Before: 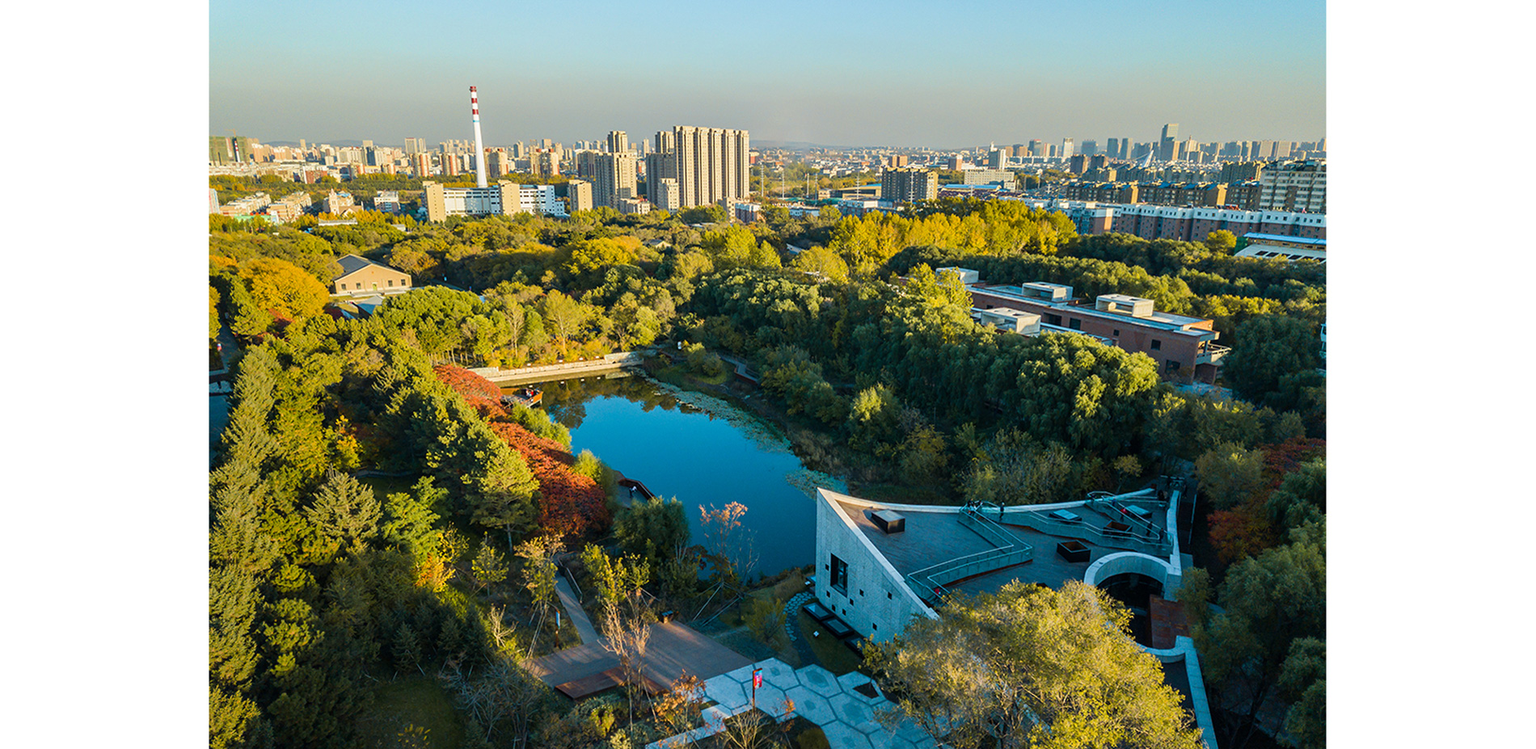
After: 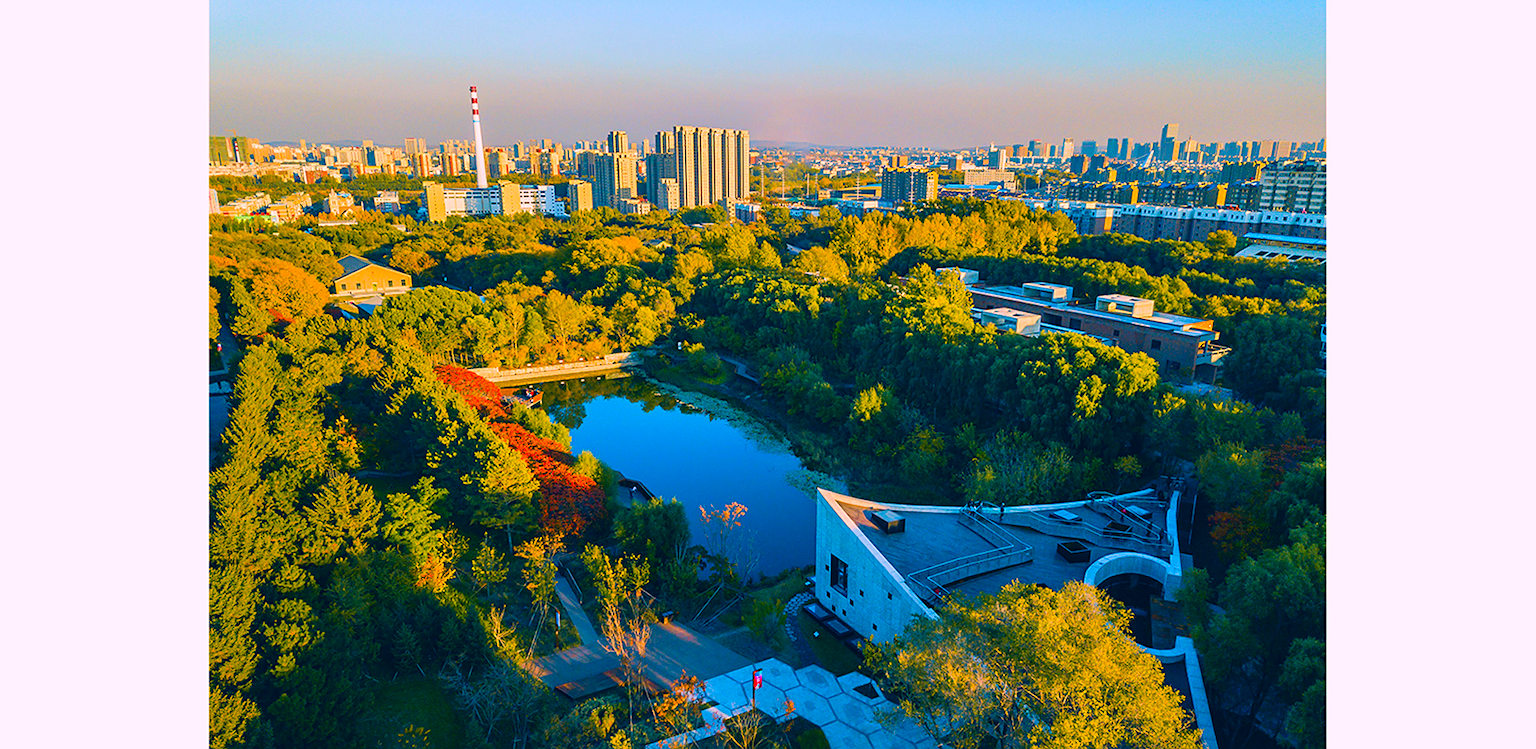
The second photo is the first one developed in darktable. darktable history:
exposure: compensate highlight preservation false
sharpen: amount 0.203
color correction: highlights a* 16.94, highlights b* 0.325, shadows a* -14.62, shadows b* -13.8, saturation 1.48
velvia: on, module defaults
color balance rgb: shadows lift › luminance -10.298%, shadows lift › chroma 0.69%, shadows lift › hue 110.37°, perceptual saturation grading › global saturation 14.81%, global vibrance 20%
